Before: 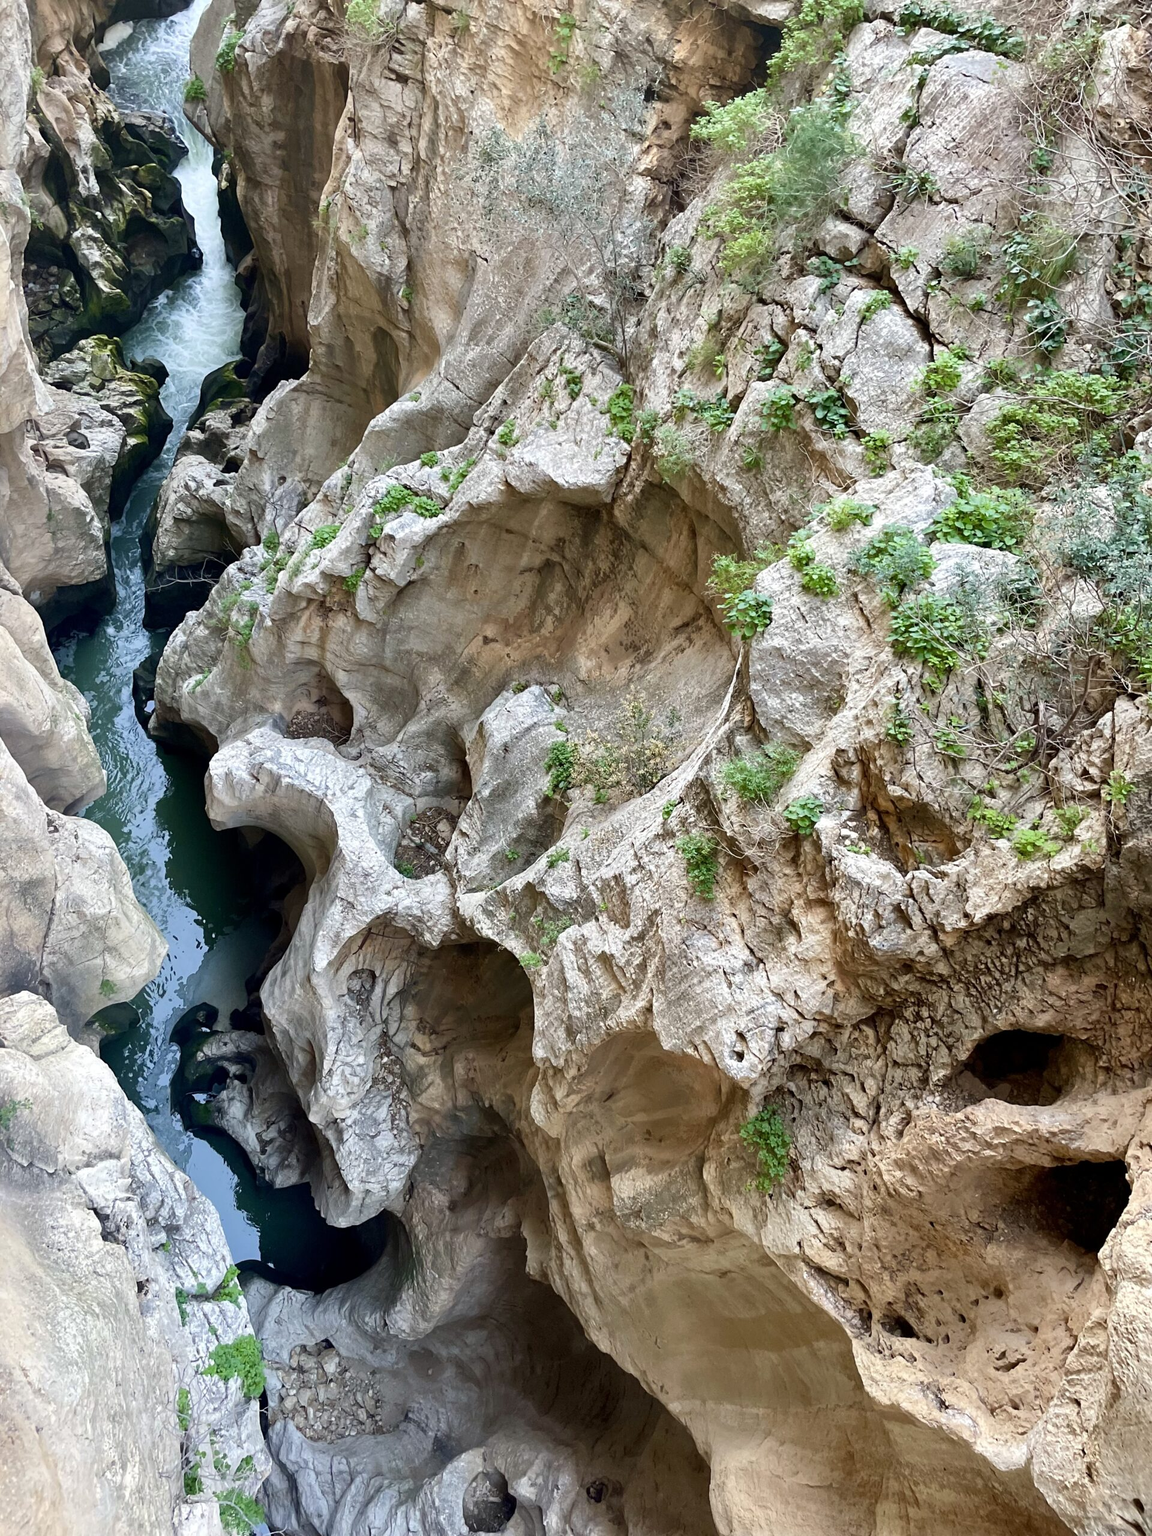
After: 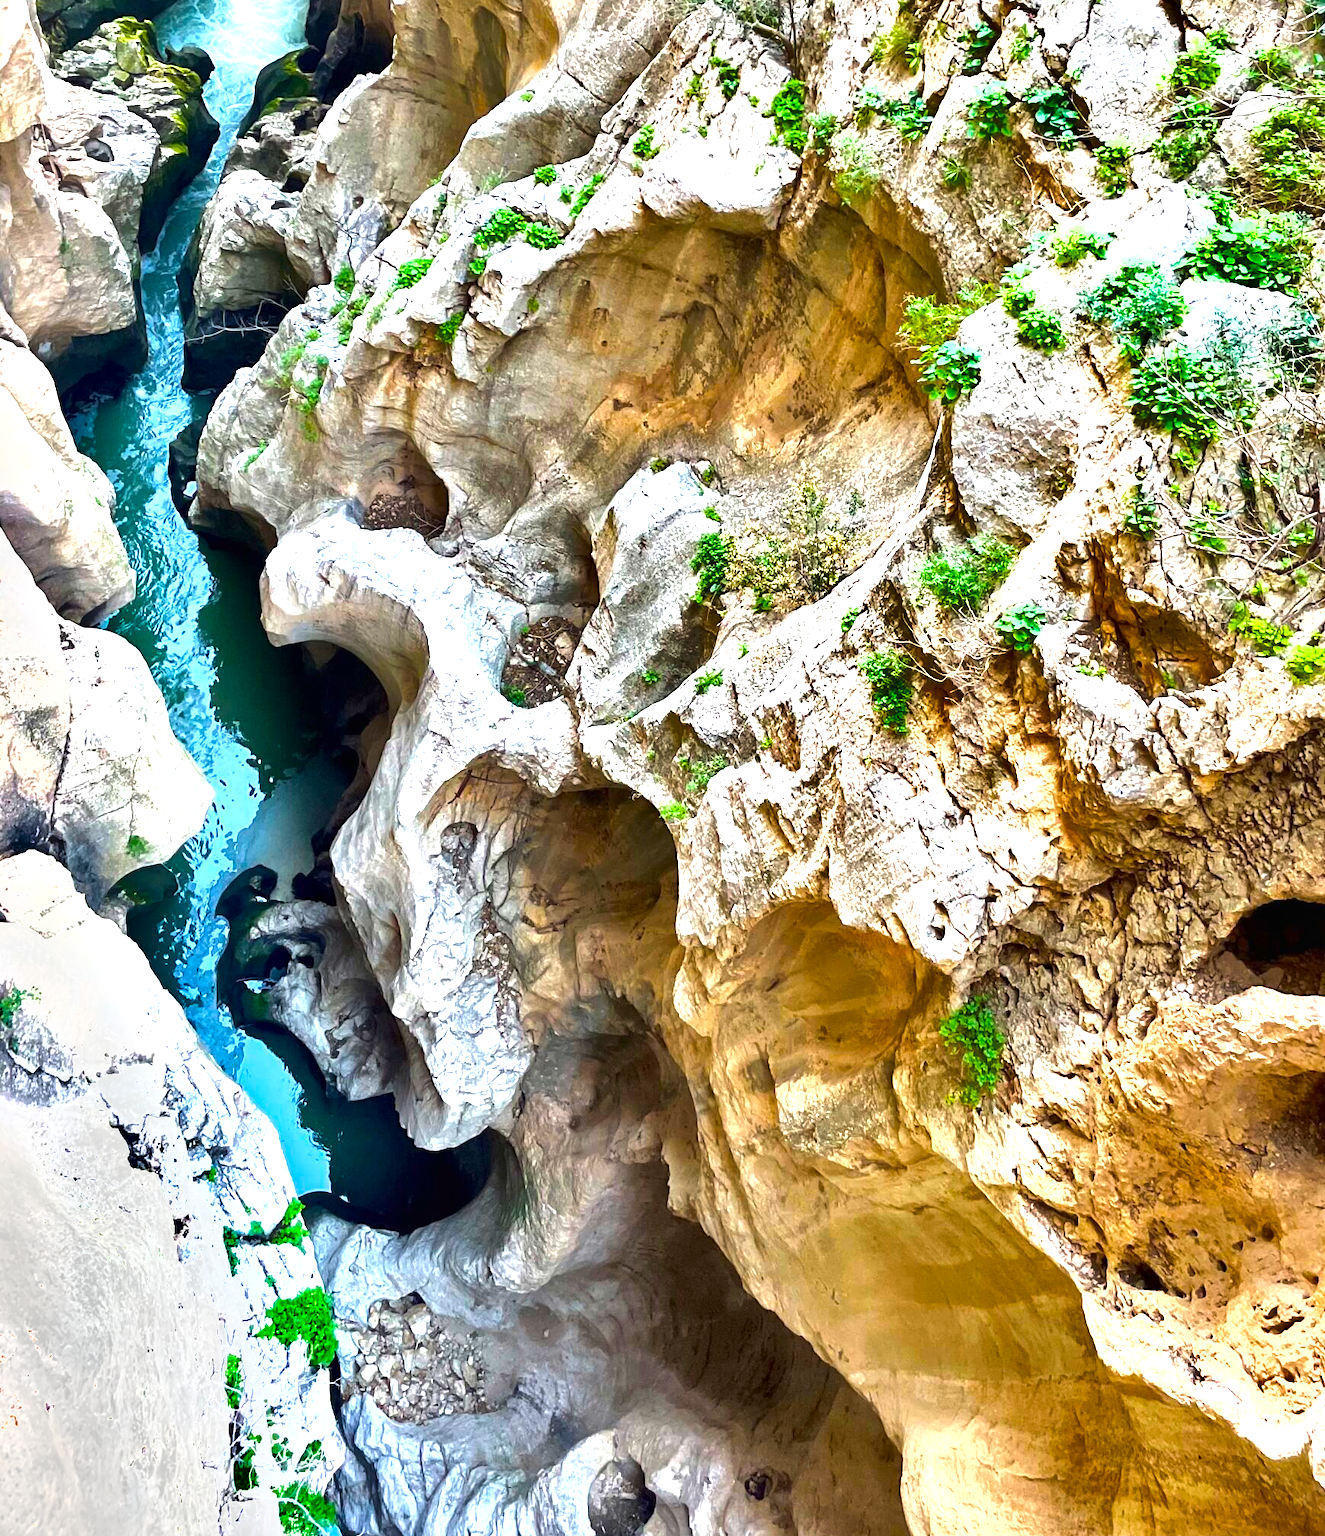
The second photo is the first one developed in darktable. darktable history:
crop: top 20.964%, right 9.342%, bottom 0.254%
color balance rgb: global offset › hue 170.16°, perceptual saturation grading › global saturation 60.494%, perceptual saturation grading › highlights 19.361%, perceptual saturation grading › shadows -49.325%
tone curve: curves: ch0 [(0, 0) (0.003, 0.013) (0.011, 0.018) (0.025, 0.027) (0.044, 0.045) (0.069, 0.068) (0.1, 0.096) (0.136, 0.13) (0.177, 0.168) (0.224, 0.217) (0.277, 0.277) (0.335, 0.338) (0.399, 0.401) (0.468, 0.473) (0.543, 0.544) (0.623, 0.621) (0.709, 0.7) (0.801, 0.781) (0.898, 0.869) (1, 1)], color space Lab, independent channels, preserve colors none
shadows and highlights: soften with gaussian
local contrast: mode bilateral grid, contrast 20, coarseness 51, detail 120%, midtone range 0.2
exposure: black level correction 0, exposure 1.291 EV, compensate highlight preservation false
contrast brightness saturation: contrast 0.012, saturation -0.055
